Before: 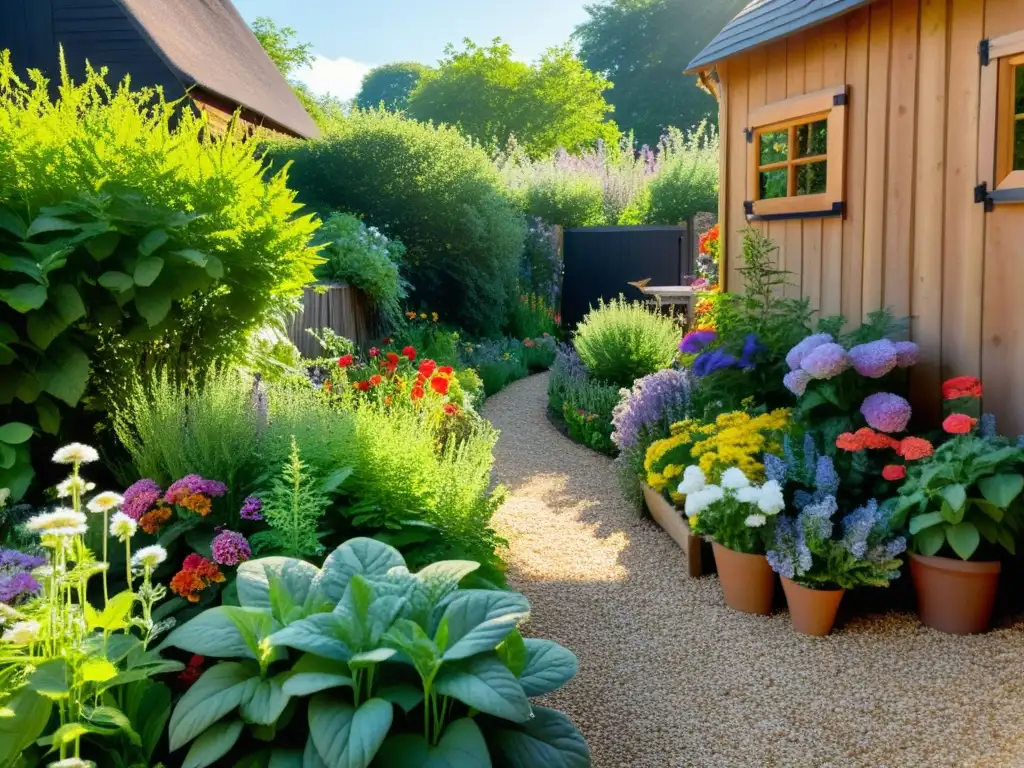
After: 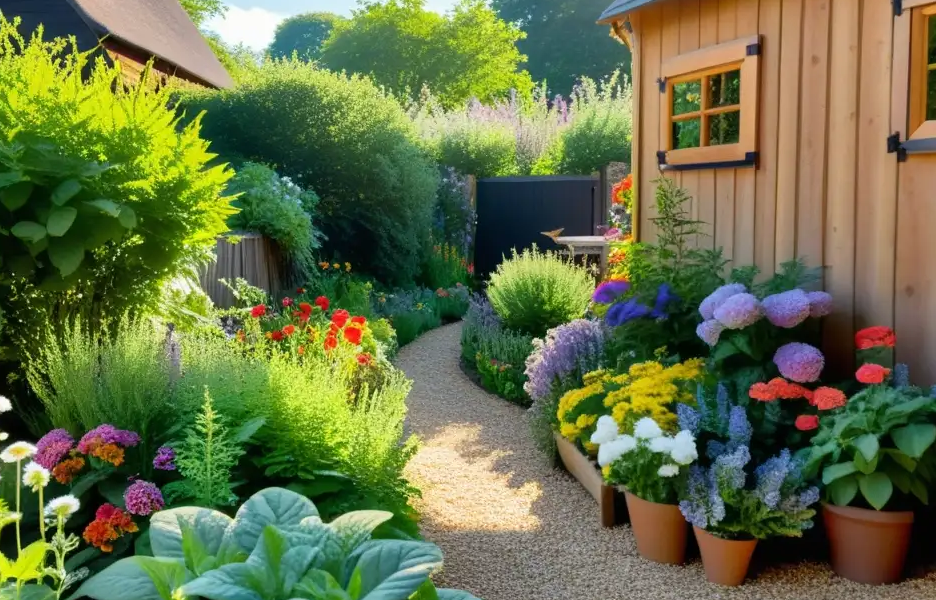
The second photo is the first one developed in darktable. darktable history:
crop: left 8.501%, top 6.607%, bottom 15.208%
